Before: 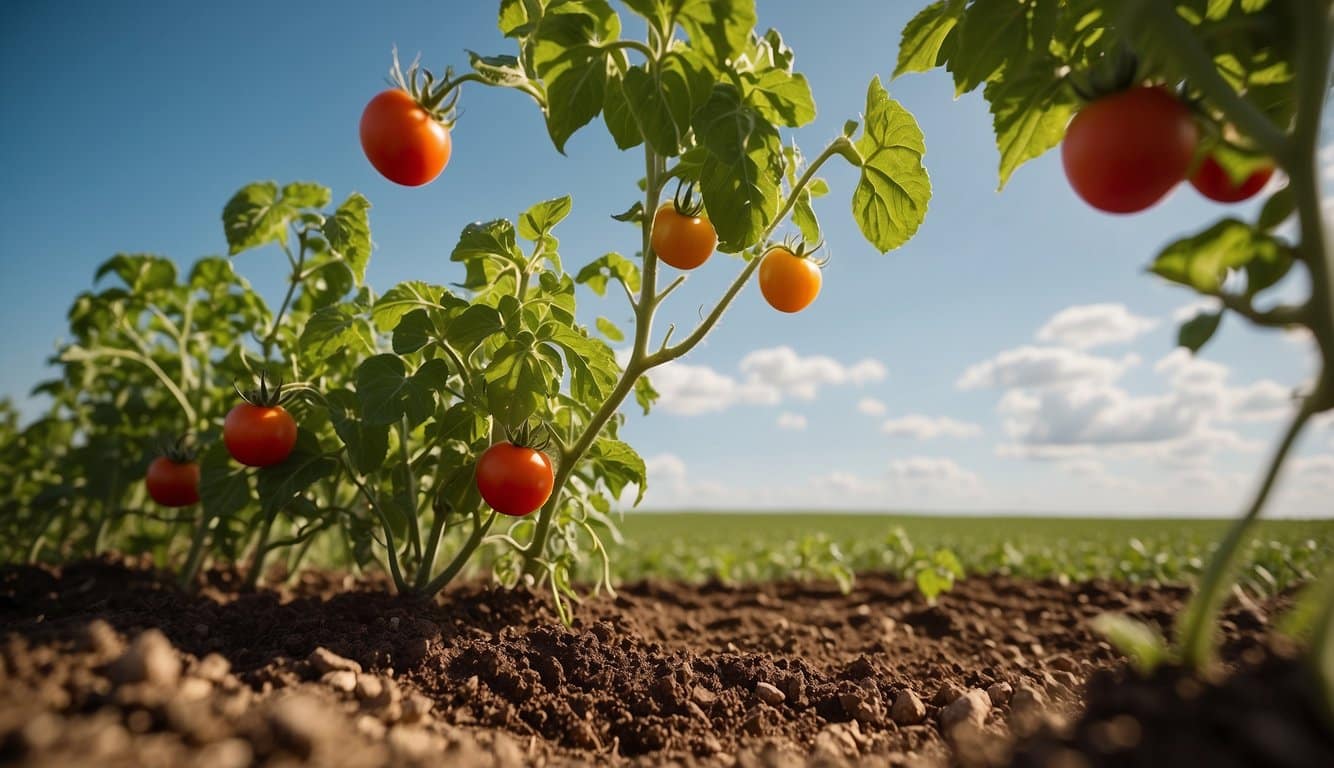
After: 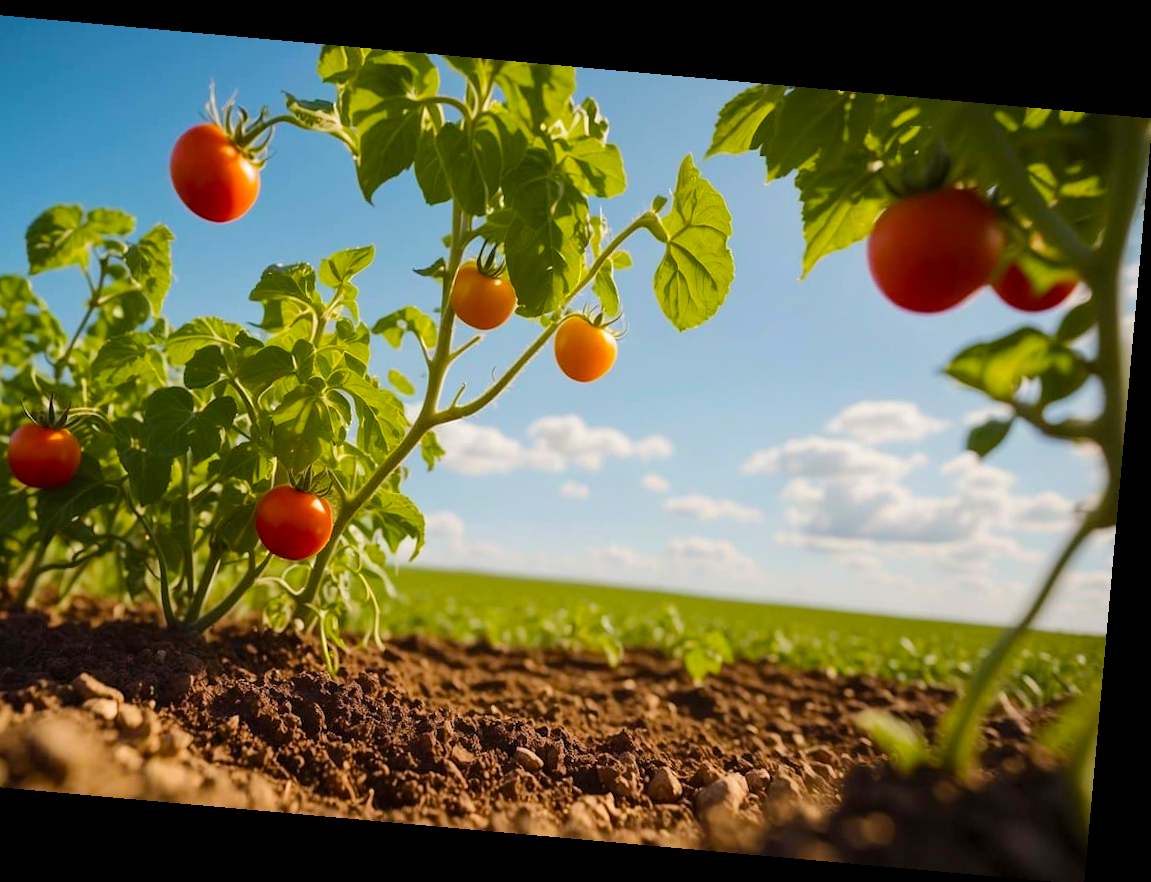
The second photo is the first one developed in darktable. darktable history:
crop: left 17.582%, bottom 0.031%
color balance rgb: perceptual saturation grading › global saturation 25%, perceptual brilliance grading › mid-tones 10%, perceptual brilliance grading › shadows 15%, global vibrance 20%
rotate and perspective: rotation 5.12°, automatic cropping off
